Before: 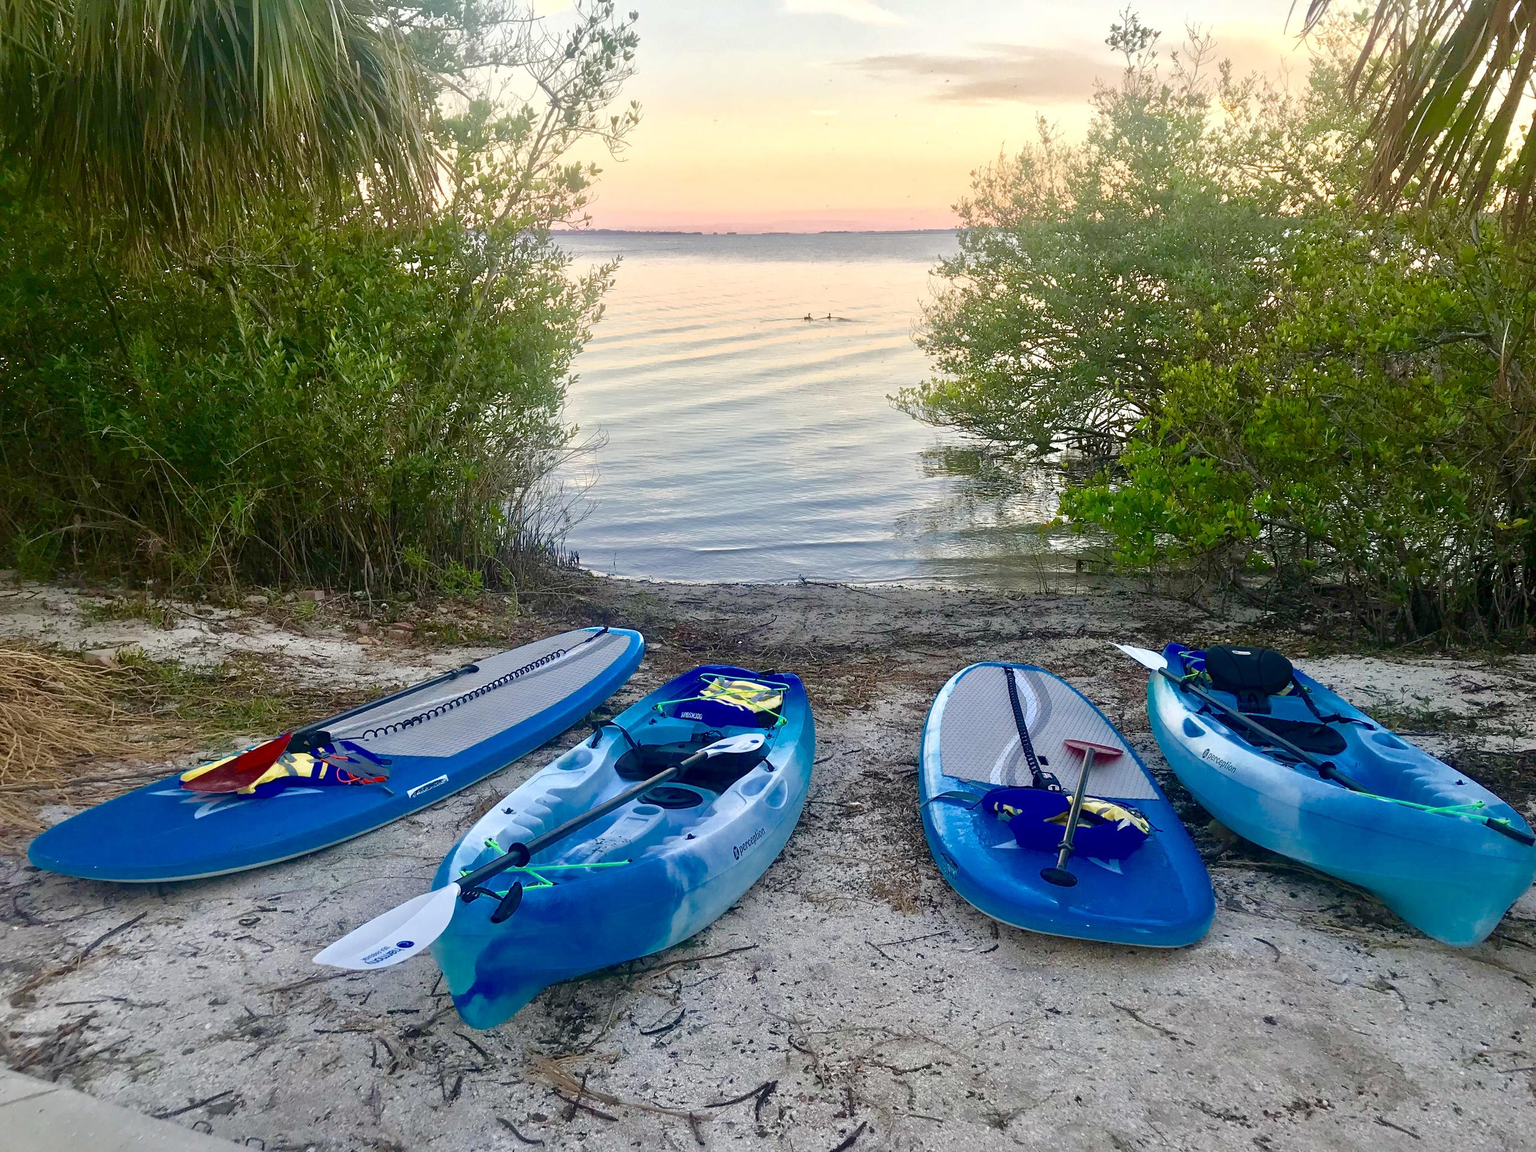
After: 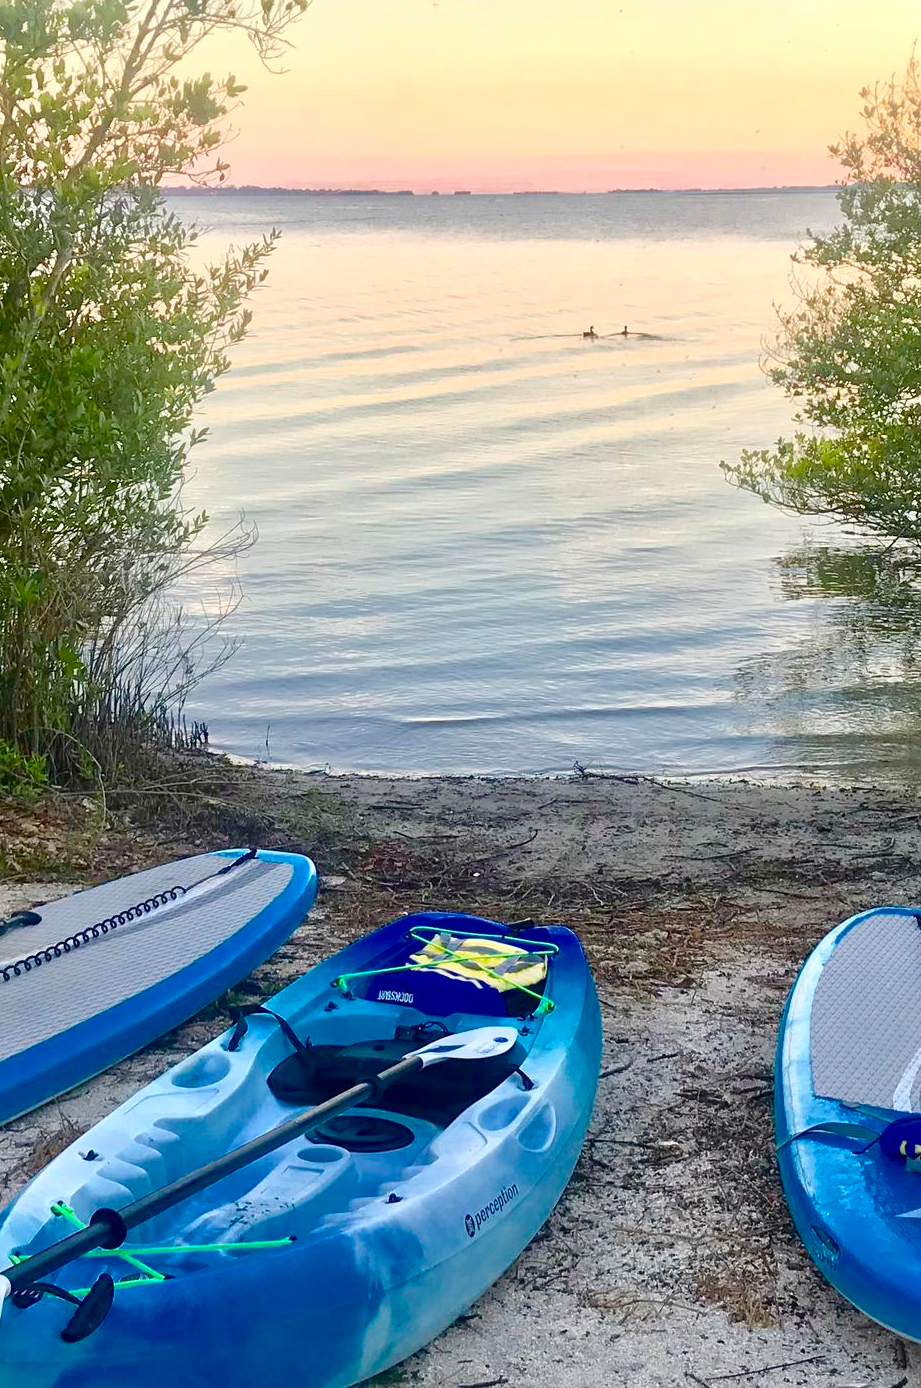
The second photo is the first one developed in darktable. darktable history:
contrast brightness saturation: contrast 0.1, brightness 0.011, saturation 0.017
crop and rotate: left 29.606%, top 10.211%, right 34.386%, bottom 17.447%
